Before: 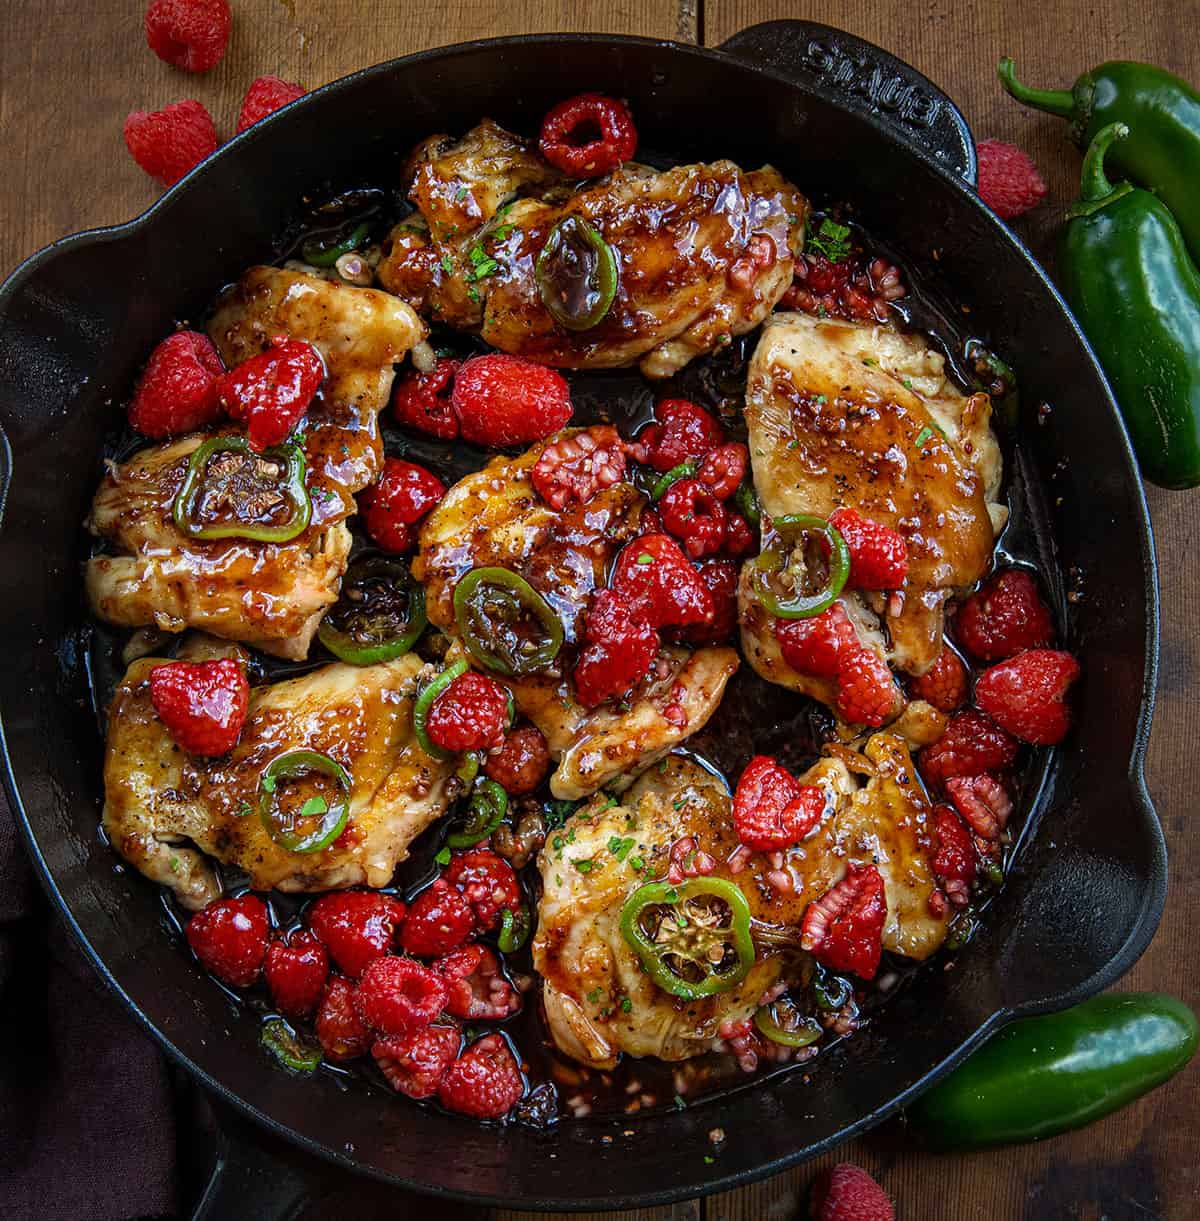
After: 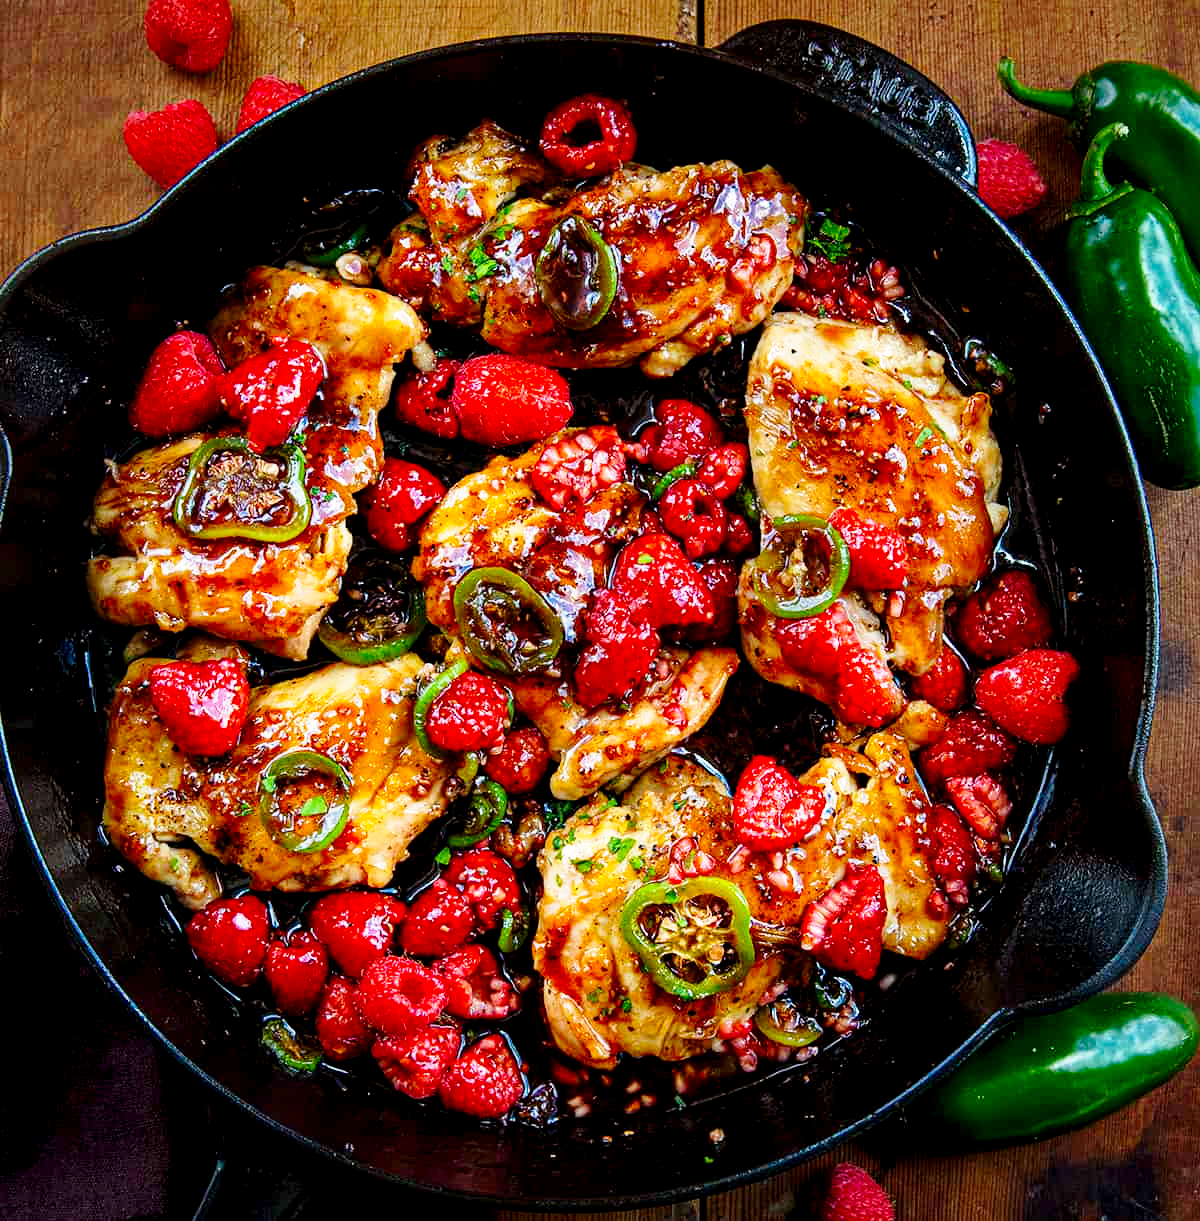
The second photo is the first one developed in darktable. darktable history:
base curve: curves: ch0 [(0, 0) (0.028, 0.03) (0.121, 0.232) (0.46, 0.748) (0.859, 0.968) (1, 1)], preserve colors none
exposure: black level correction 0.008, exposure 0.09 EV, compensate highlight preservation false
